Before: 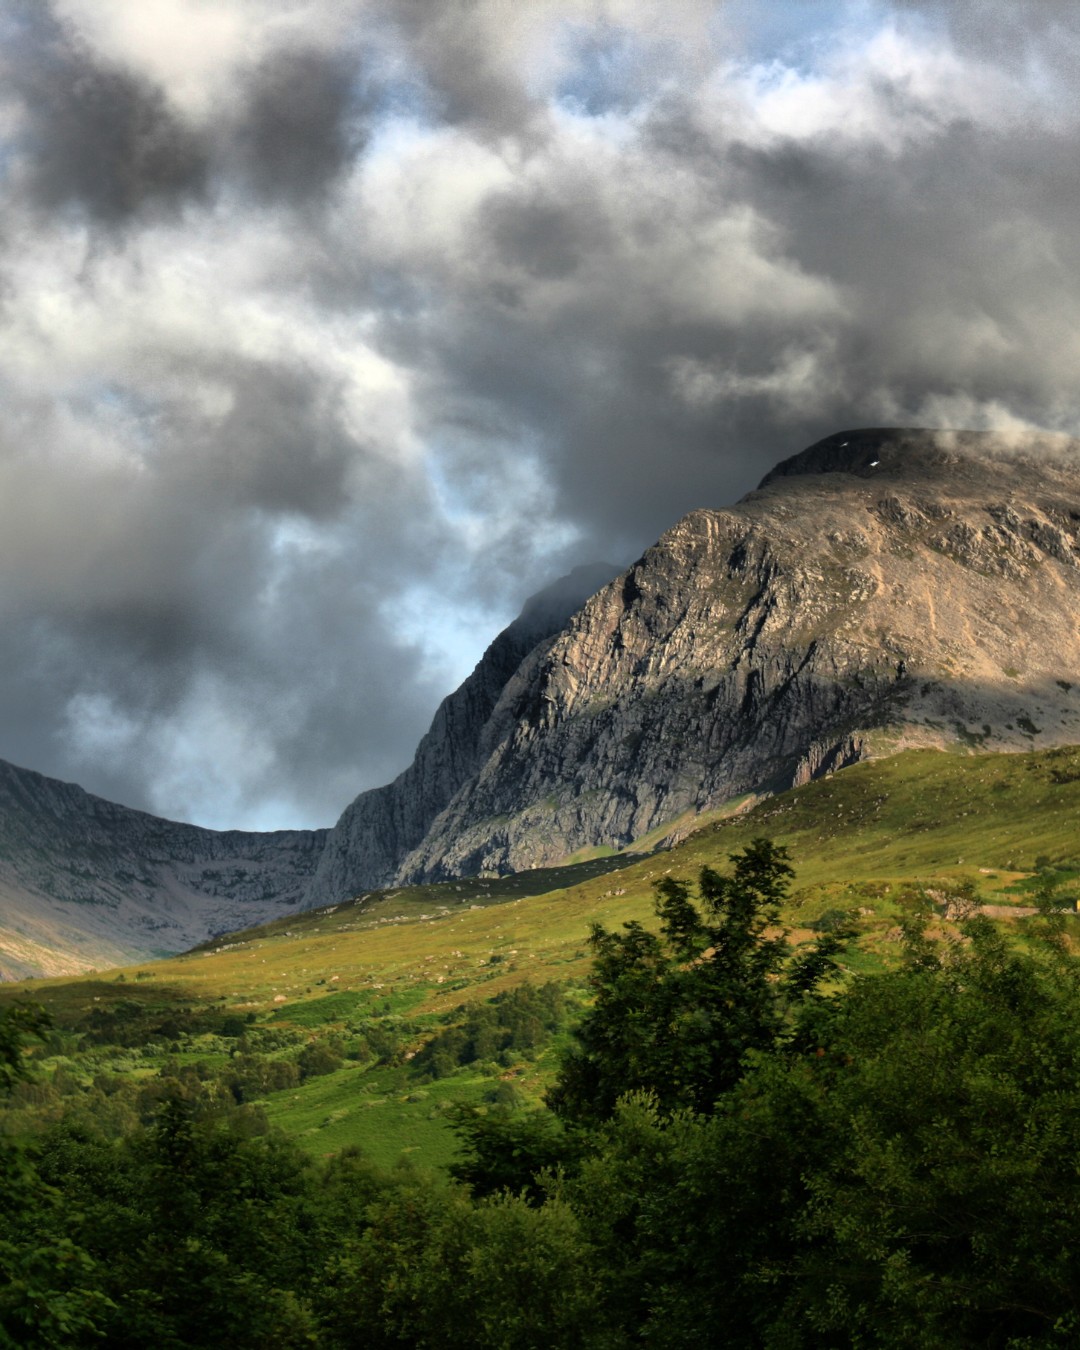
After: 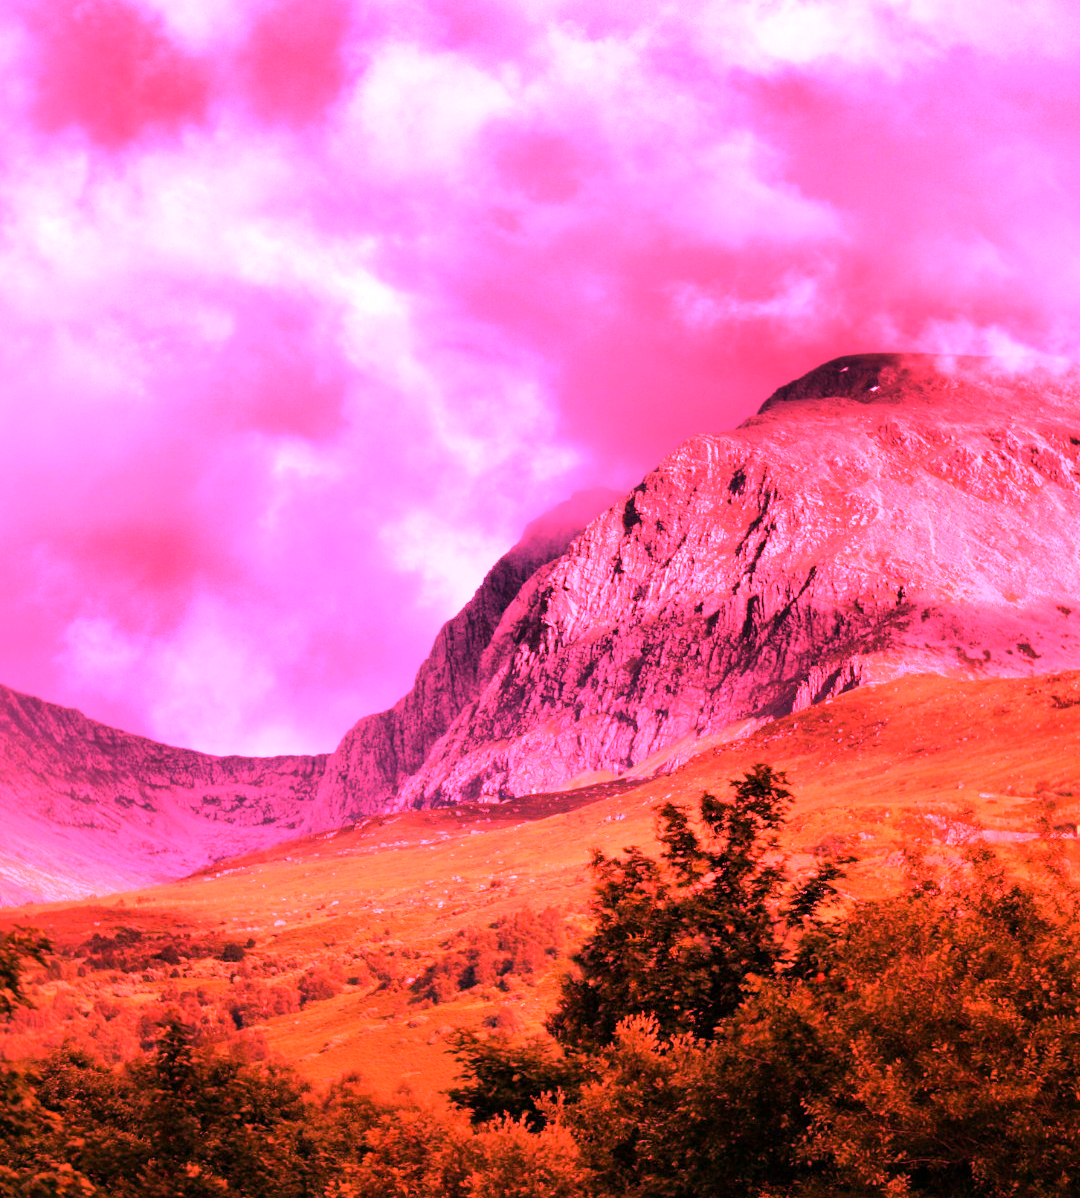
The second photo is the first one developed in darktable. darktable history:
white balance: red 4.26, blue 1.802
crop and rotate: top 5.609%, bottom 5.609%
